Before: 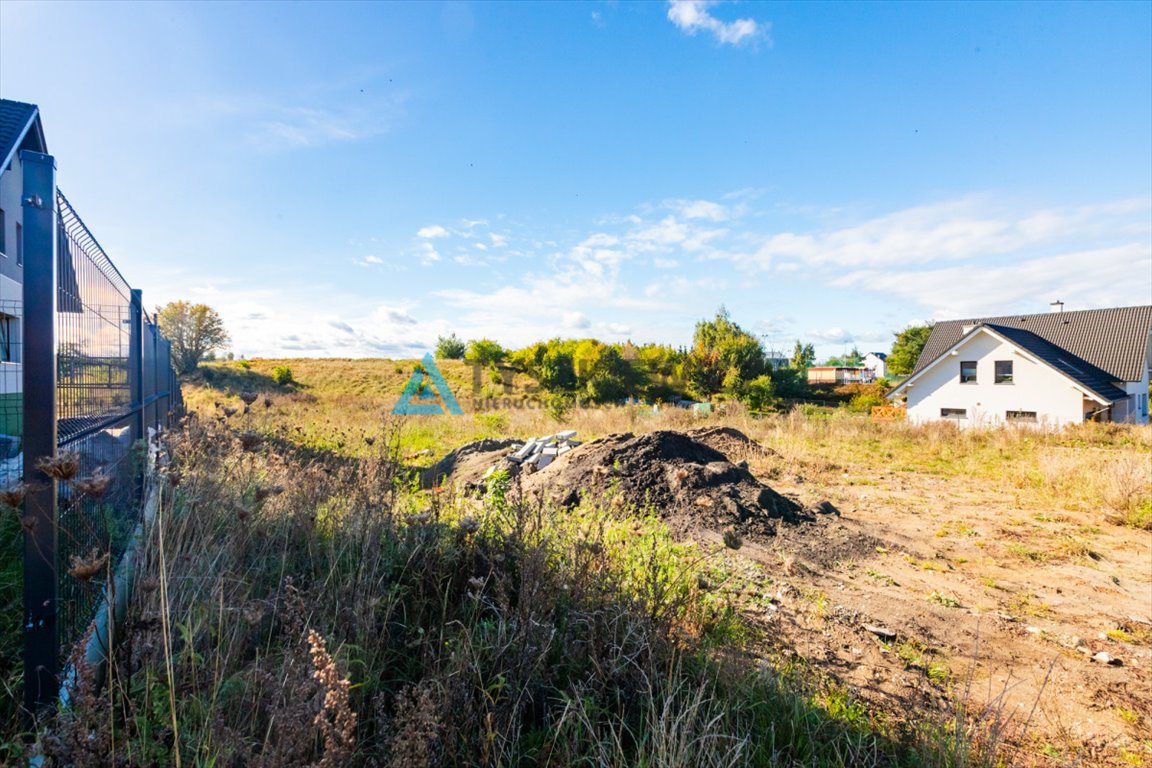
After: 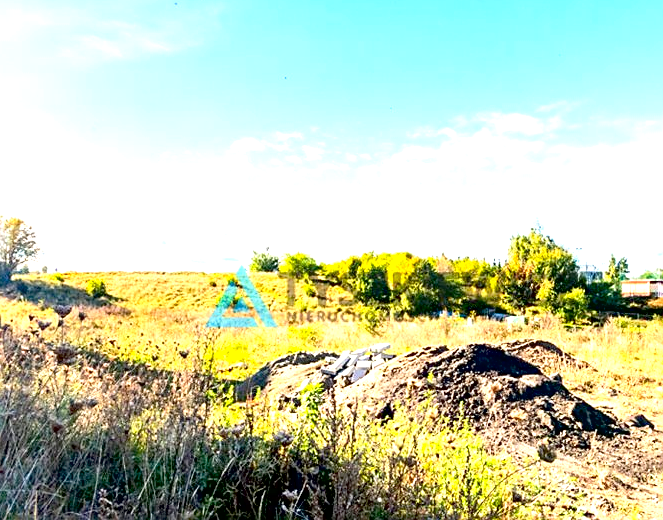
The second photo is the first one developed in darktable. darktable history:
sharpen: on, module defaults
crop: left 16.184%, top 11.443%, right 26.19%, bottom 20.759%
contrast brightness saturation: contrast 0.096, brightness 0.03, saturation 0.087
exposure: black level correction 0.011, exposure 1.084 EV, compensate highlight preservation false
